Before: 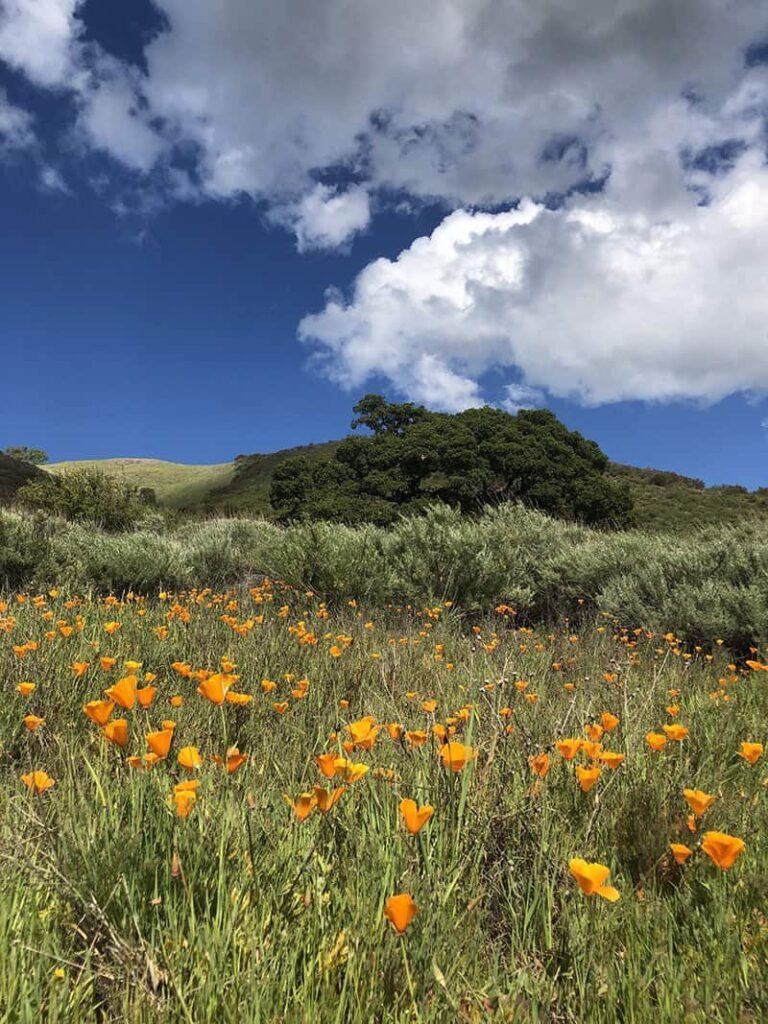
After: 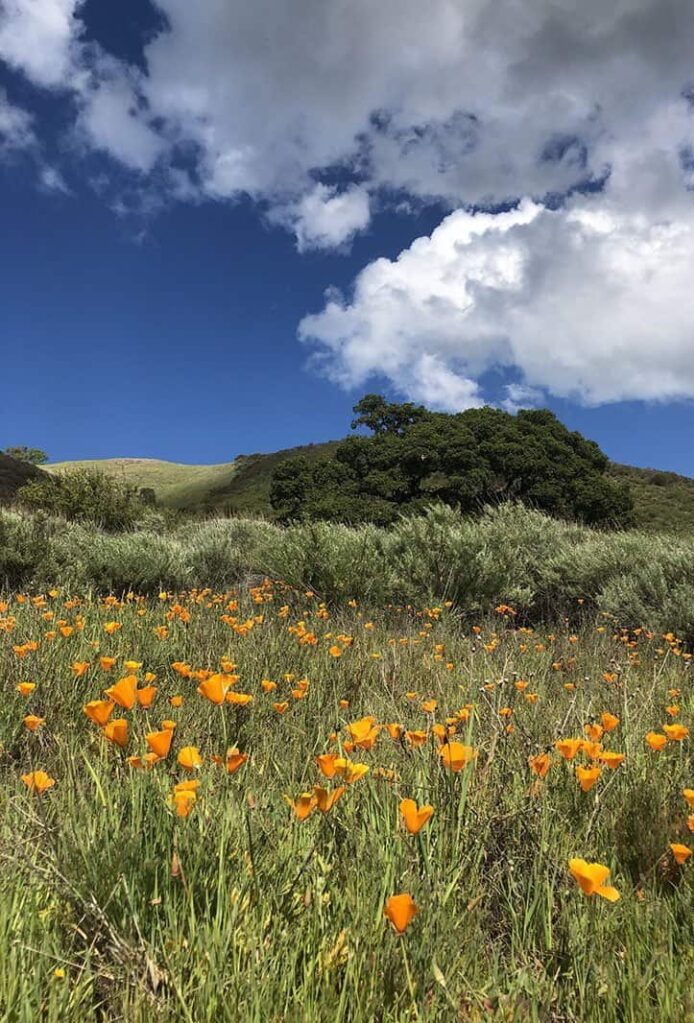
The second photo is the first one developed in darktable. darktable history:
crop: right 9.516%, bottom 0.046%
